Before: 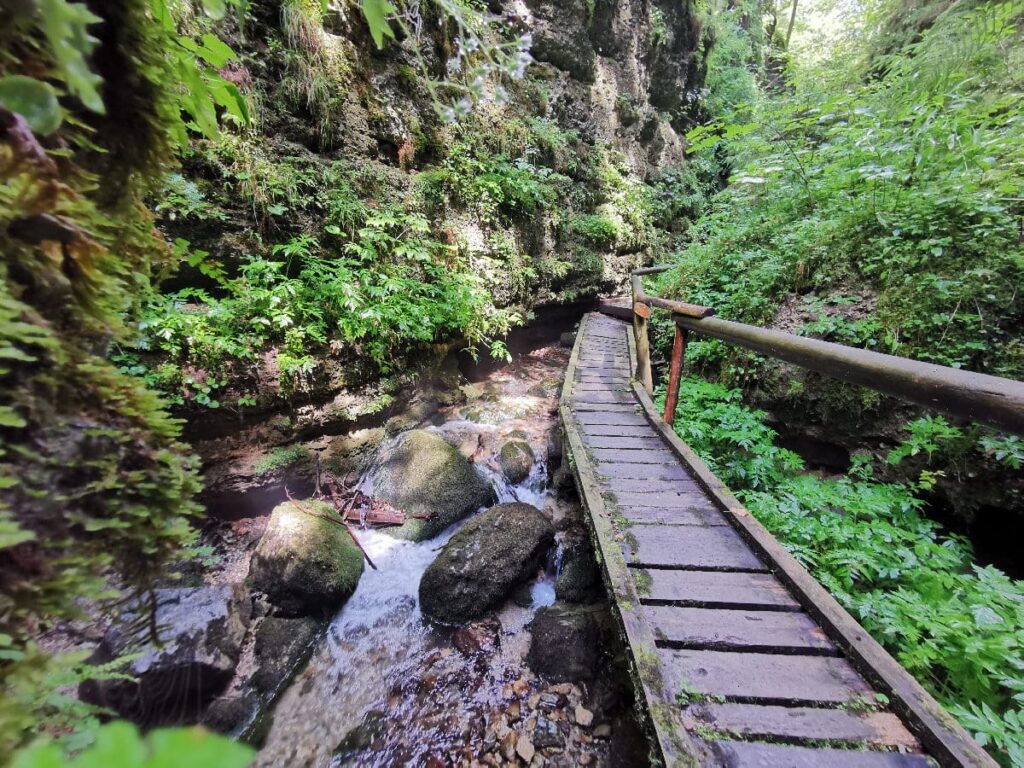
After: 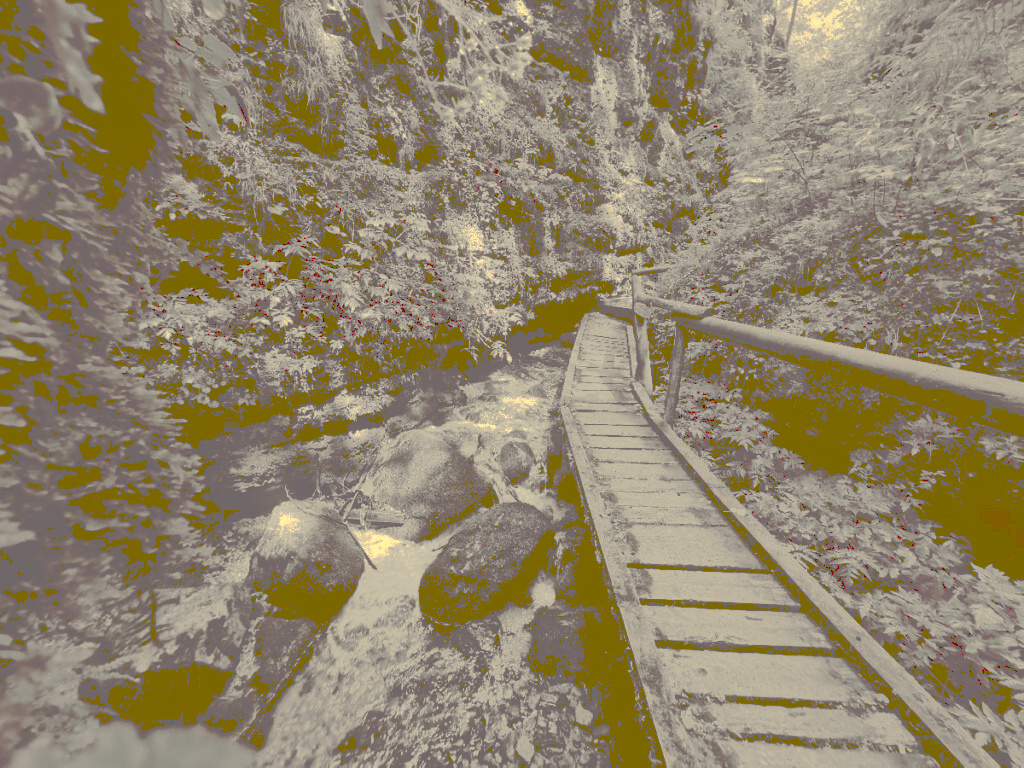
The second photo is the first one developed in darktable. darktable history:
tone curve: curves: ch0 [(0, 0) (0.003, 0.439) (0.011, 0.439) (0.025, 0.439) (0.044, 0.439) (0.069, 0.439) (0.1, 0.439) (0.136, 0.44) (0.177, 0.444) (0.224, 0.45) (0.277, 0.462) (0.335, 0.487) (0.399, 0.528) (0.468, 0.577) (0.543, 0.621) (0.623, 0.669) (0.709, 0.715) (0.801, 0.764) (0.898, 0.804) (1, 1)], preserve colors none
color look up table: target L [91, 82.28, 80.27, 82.5, 67.72, 47.35, 52.4, 38.05, 32.52, 38.05, 11.09, 18.39, 75.91, 74.64, 61.67, 67.76, 55.56, 38.89, 53.73, 40.45, 32.52, 37.54, 39.22, 9.992, 11.16, 10.32, 99.42, 85.11, 88.13, 77.23, 80.8, 85.84, 87.95, 64.13, 57.9, 41.17, 41.95, 46.06, 29.85, 18.39, 41.98, 24.11, 9.104, 88.85, 85.84, 85.11, 55.56, 42.41, 21.33], target a [0.11, 0.128, 1.094, 1.274, 1.763, 3.195, 4.395, 4.93, 7.549, 4.93, 47.49, 26.42, 0.84, 1.89, 1.696, 1.99, 3.324, 4.656, 3.336, 4.187, 7.549, 4.197, 4.195, 45.39, 47.63, 46.03, -0.412, -0.45, 0.036, 0.349, 0.103, -0.453, -0.758, 1.749, 2.955, 3.575, 3.179, 3.692, 8.648, 26.42, 3.315, 16.88, 43.68, -0.027, -0.453, -0.45, 3.324, 3.32, 21.98], target b [33.31, 26.44, 24.66, 25.72, 17.63, 8.93, 11.83, 7.248, 13.11, 7.248, 18.26, 30.83, 21.74, 20.91, 15.38, 16.73, 12.76, 6.937, 11.78, 6.672, 13.11, 7.563, 6.739, 16.38, 18.37, 16.94, 45.68, 28.48, 30.82, 23.23, 25.4, 28.45, 30.55, 15.78, 13.58, 7.089, 8.313, 8.465, 15.4, 30.83, 7.629, 40.67, 14.86, 30.87, 28.45, 28.48, 12.76, 7.057, 35.88], num patches 49
